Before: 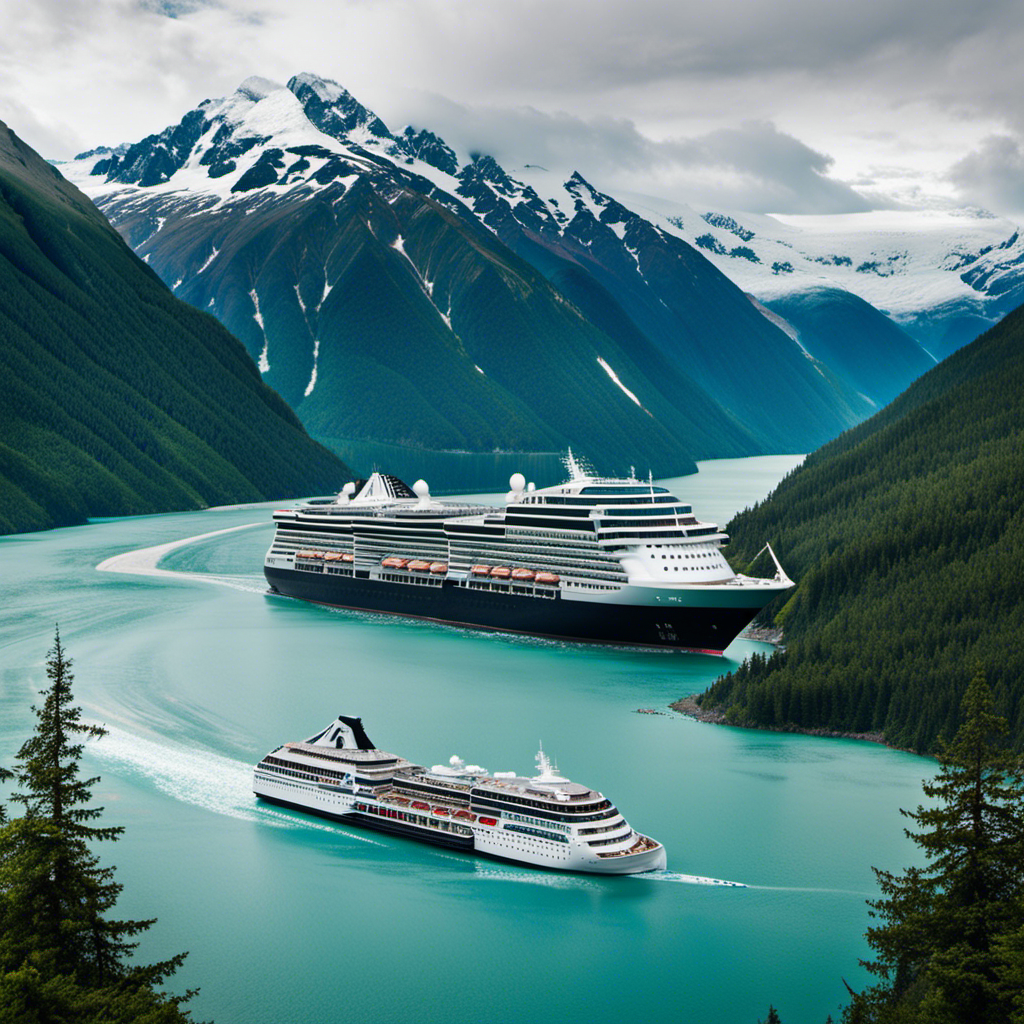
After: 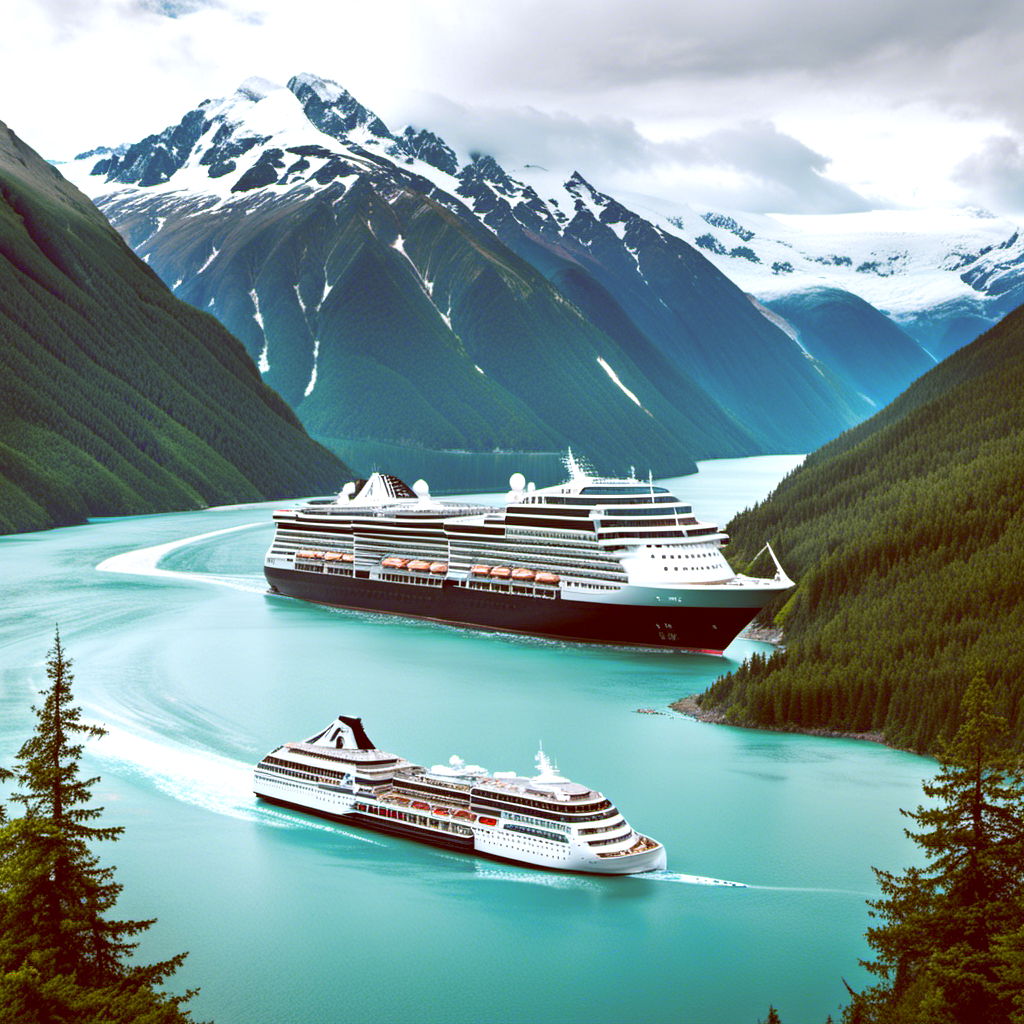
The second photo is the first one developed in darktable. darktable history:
color balance: lift [1, 1.011, 0.999, 0.989], gamma [1.109, 1.045, 1.039, 0.955], gain [0.917, 0.936, 0.952, 1.064], contrast 2.32%, contrast fulcrum 19%, output saturation 101%
exposure: exposure 0.64 EV, compensate highlight preservation false
